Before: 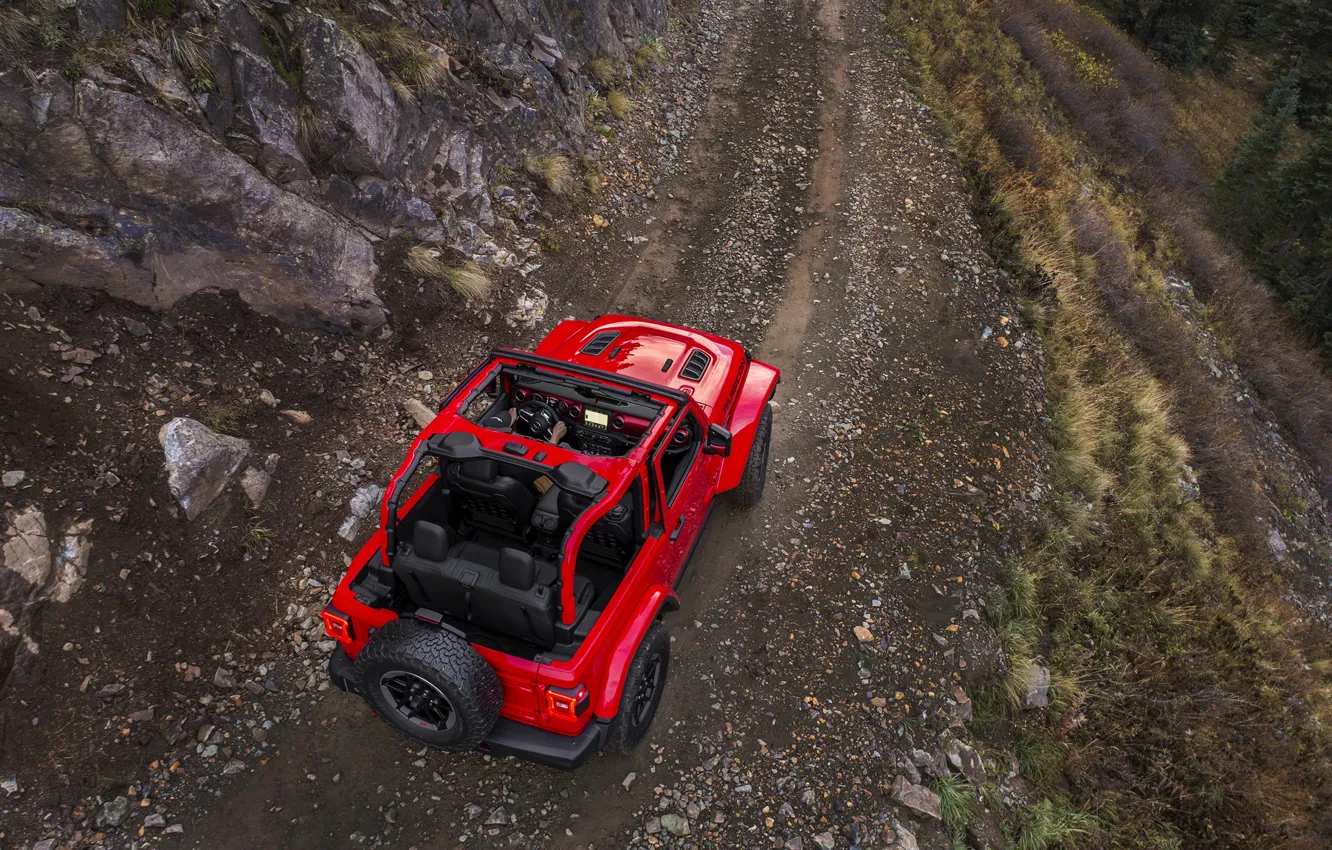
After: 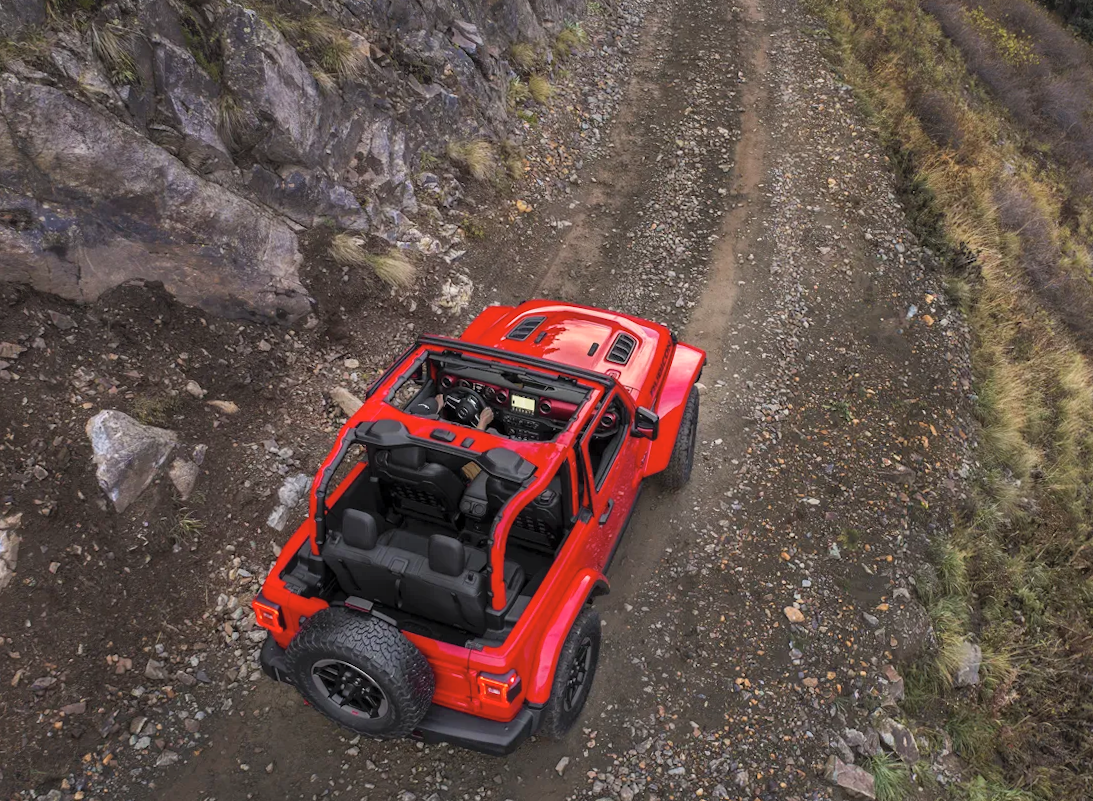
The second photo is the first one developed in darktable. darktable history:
contrast brightness saturation: brightness 0.13
crop and rotate: angle 1°, left 4.281%, top 0.642%, right 11.383%, bottom 2.486%
